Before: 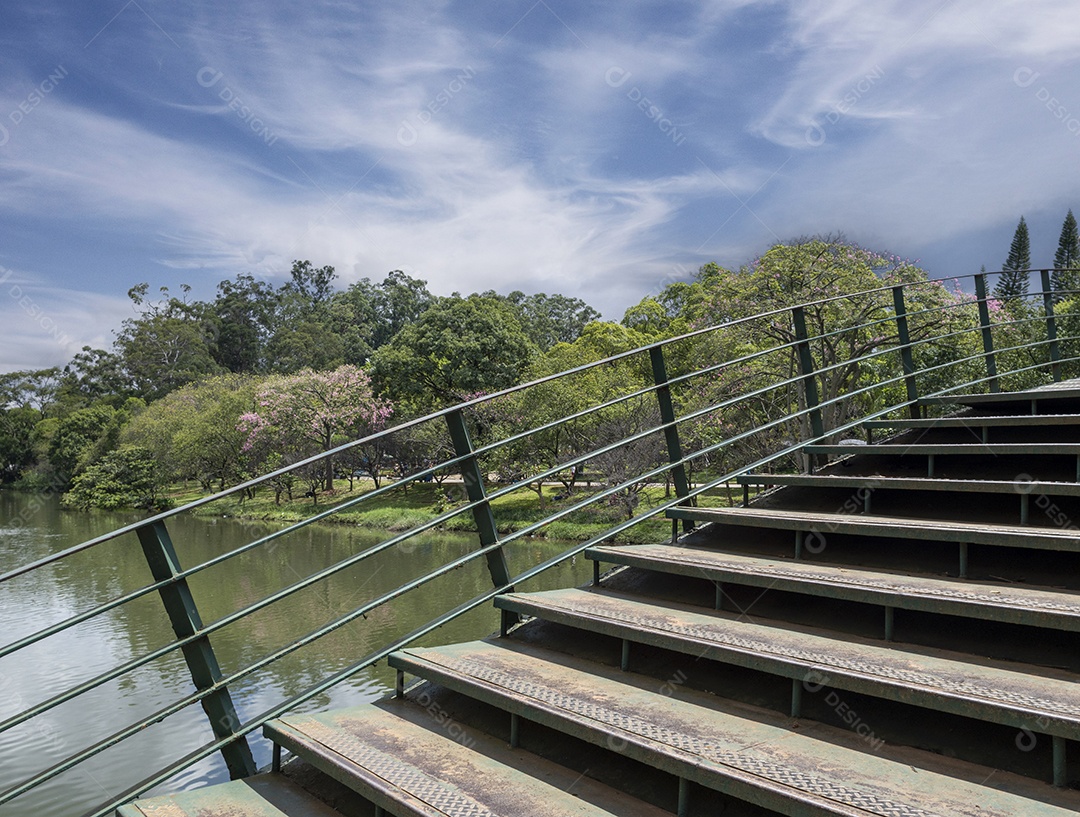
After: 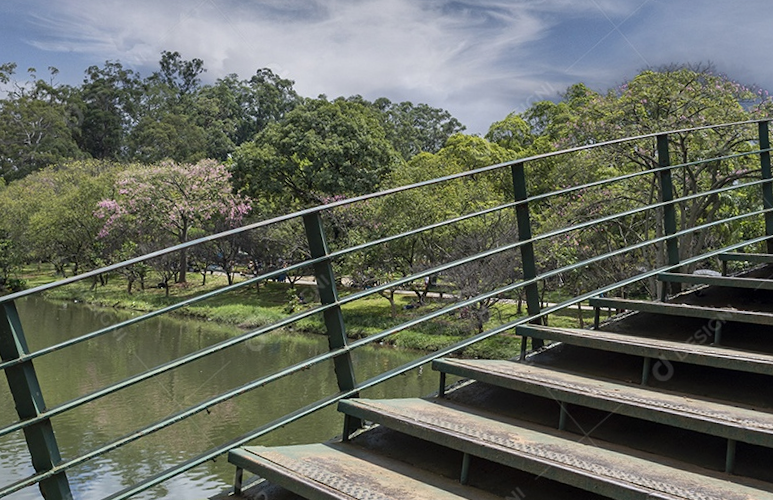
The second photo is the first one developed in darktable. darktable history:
crop and rotate: angle -4.16°, left 9.756%, top 21.071%, right 11.935%, bottom 11.933%
exposure: exposure -0.045 EV, compensate highlight preservation false
shadows and highlights: shadows 19.55, highlights -84.69, shadows color adjustment 99.16%, highlights color adjustment 0.221%, soften with gaussian
